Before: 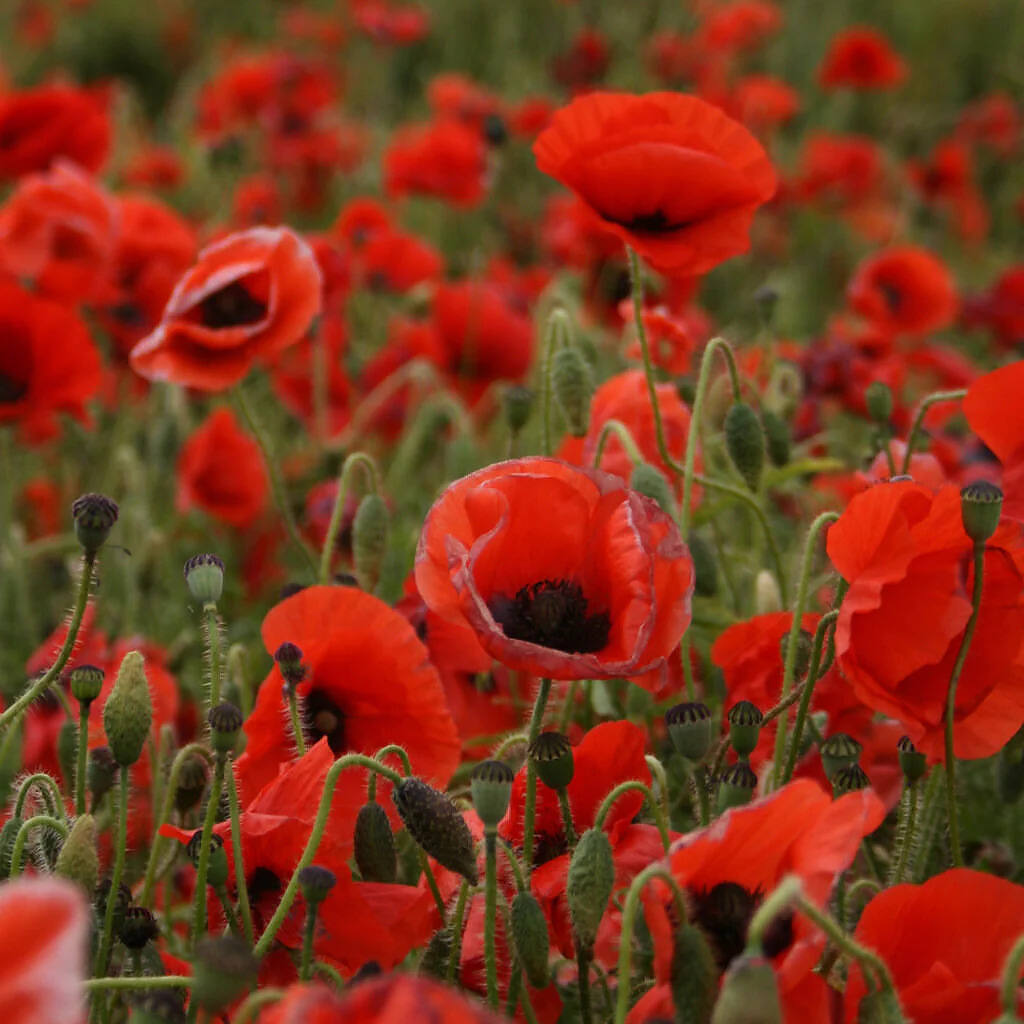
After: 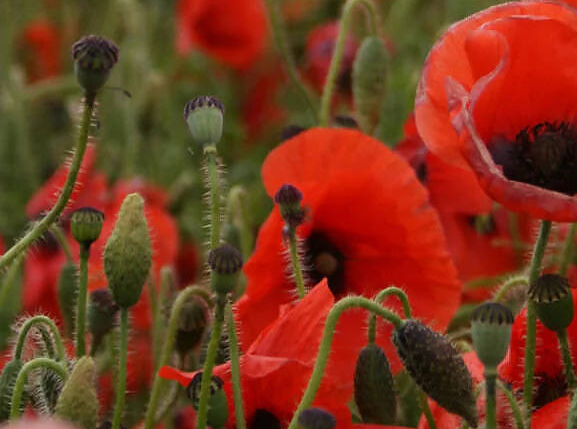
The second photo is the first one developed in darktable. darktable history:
crop: top 44.801%, right 43.634%, bottom 13.3%
